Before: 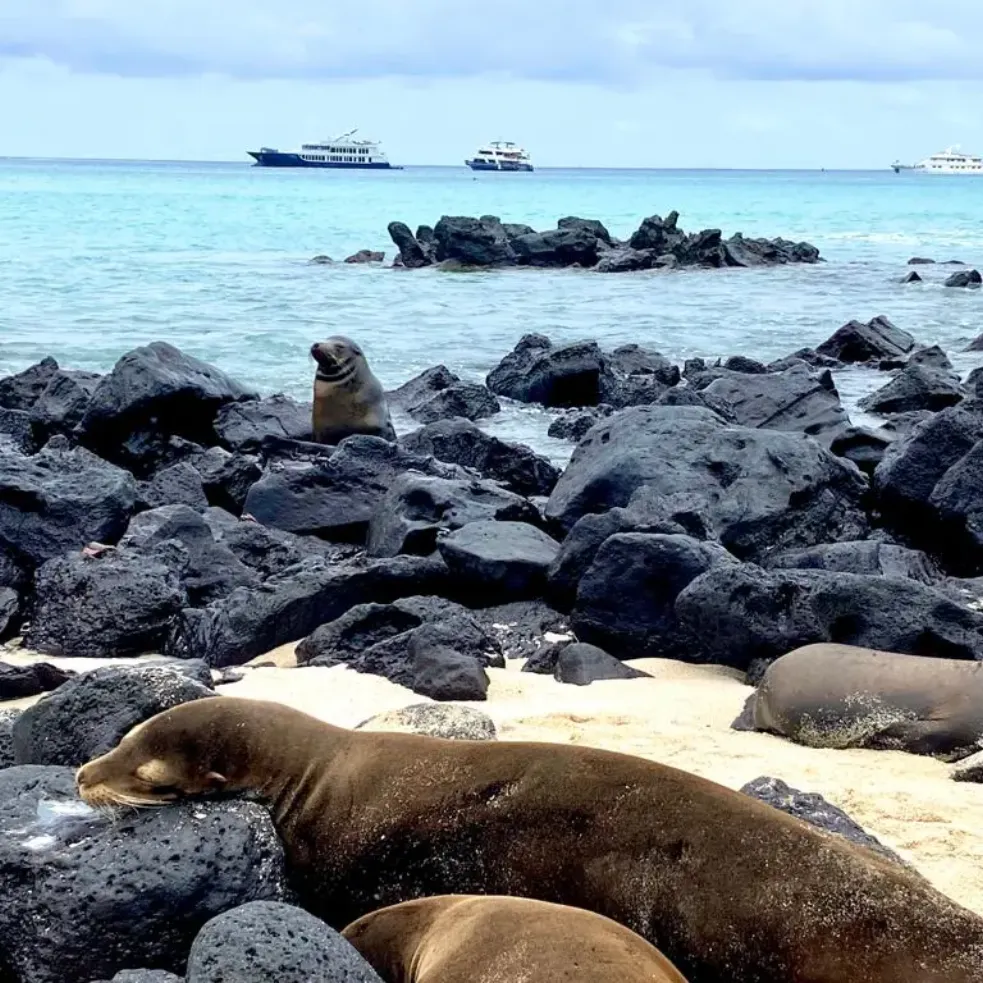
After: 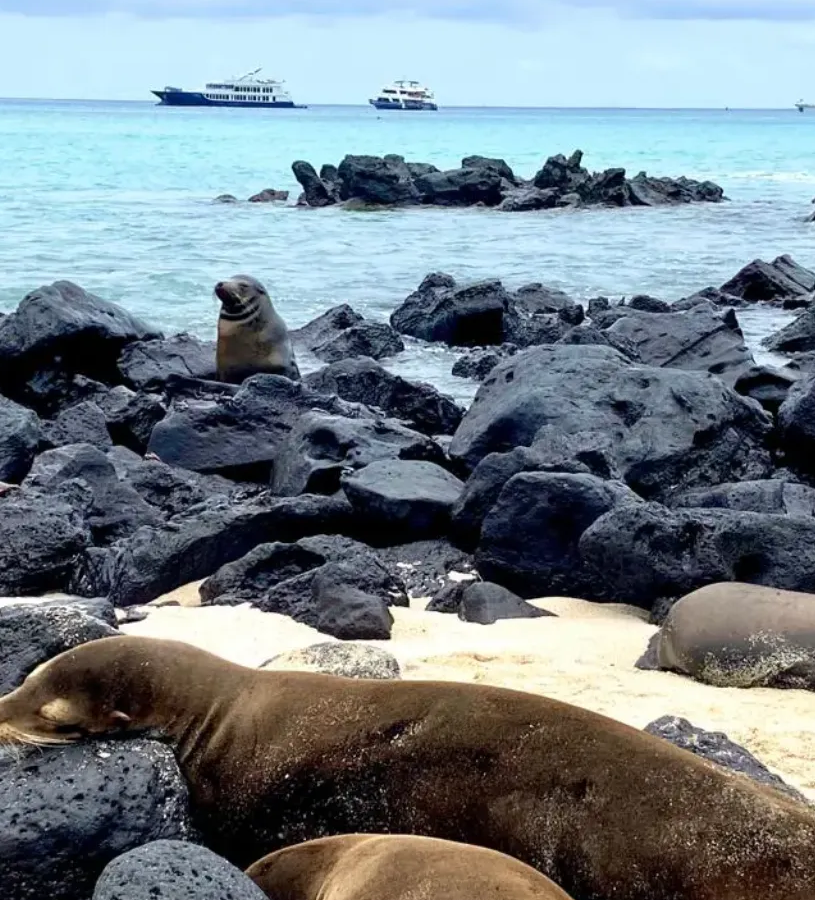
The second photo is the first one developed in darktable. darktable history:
crop: left 9.842%, top 6.259%, right 7.168%, bottom 2.099%
